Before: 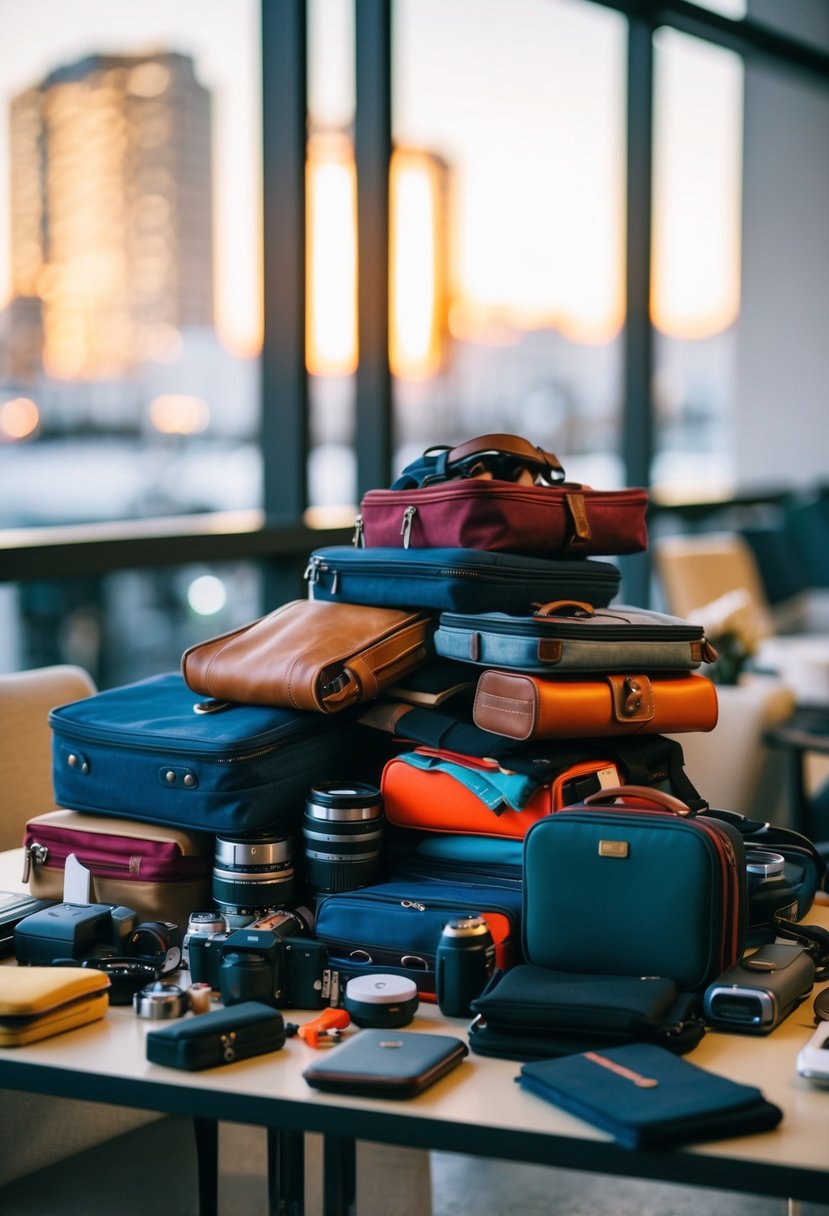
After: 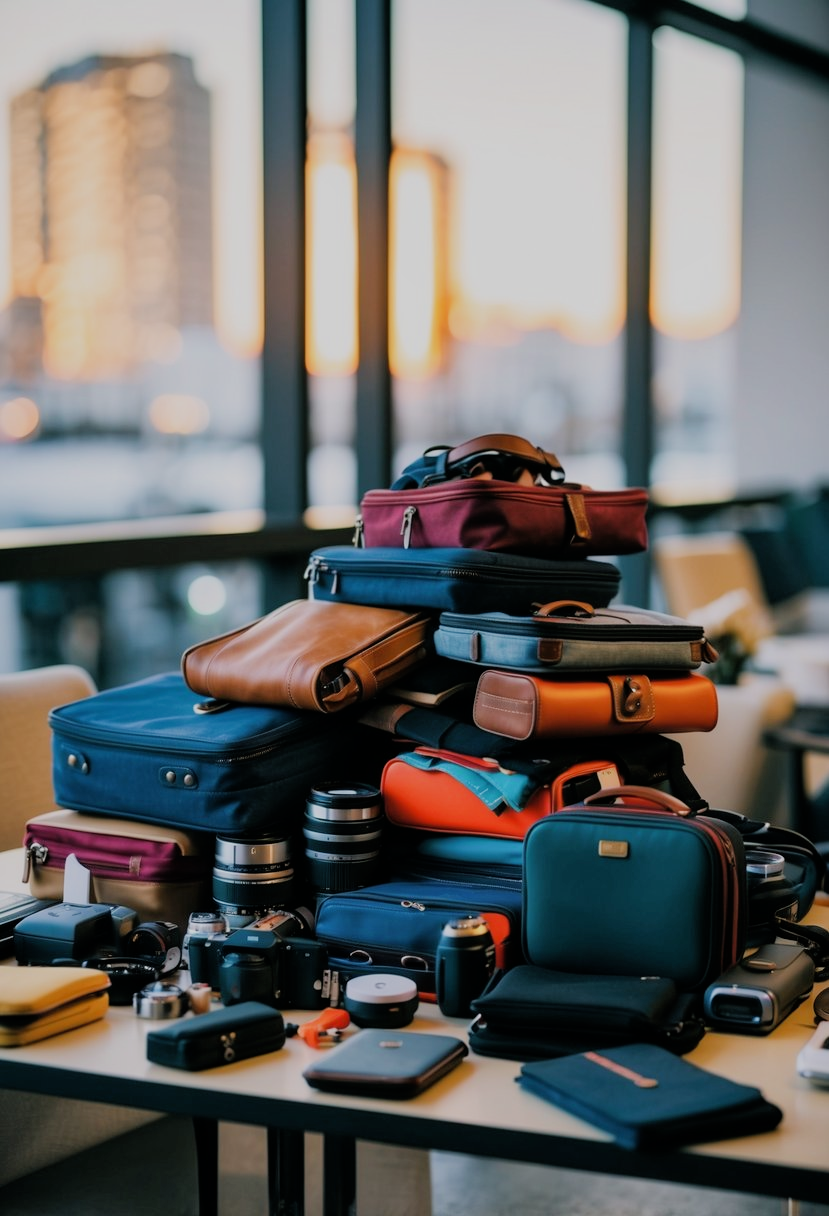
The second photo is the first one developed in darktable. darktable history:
shadows and highlights: shadows 25.81, highlights -23.53
filmic rgb: black relative exposure -7.65 EV, white relative exposure 4.56 EV, hardness 3.61
